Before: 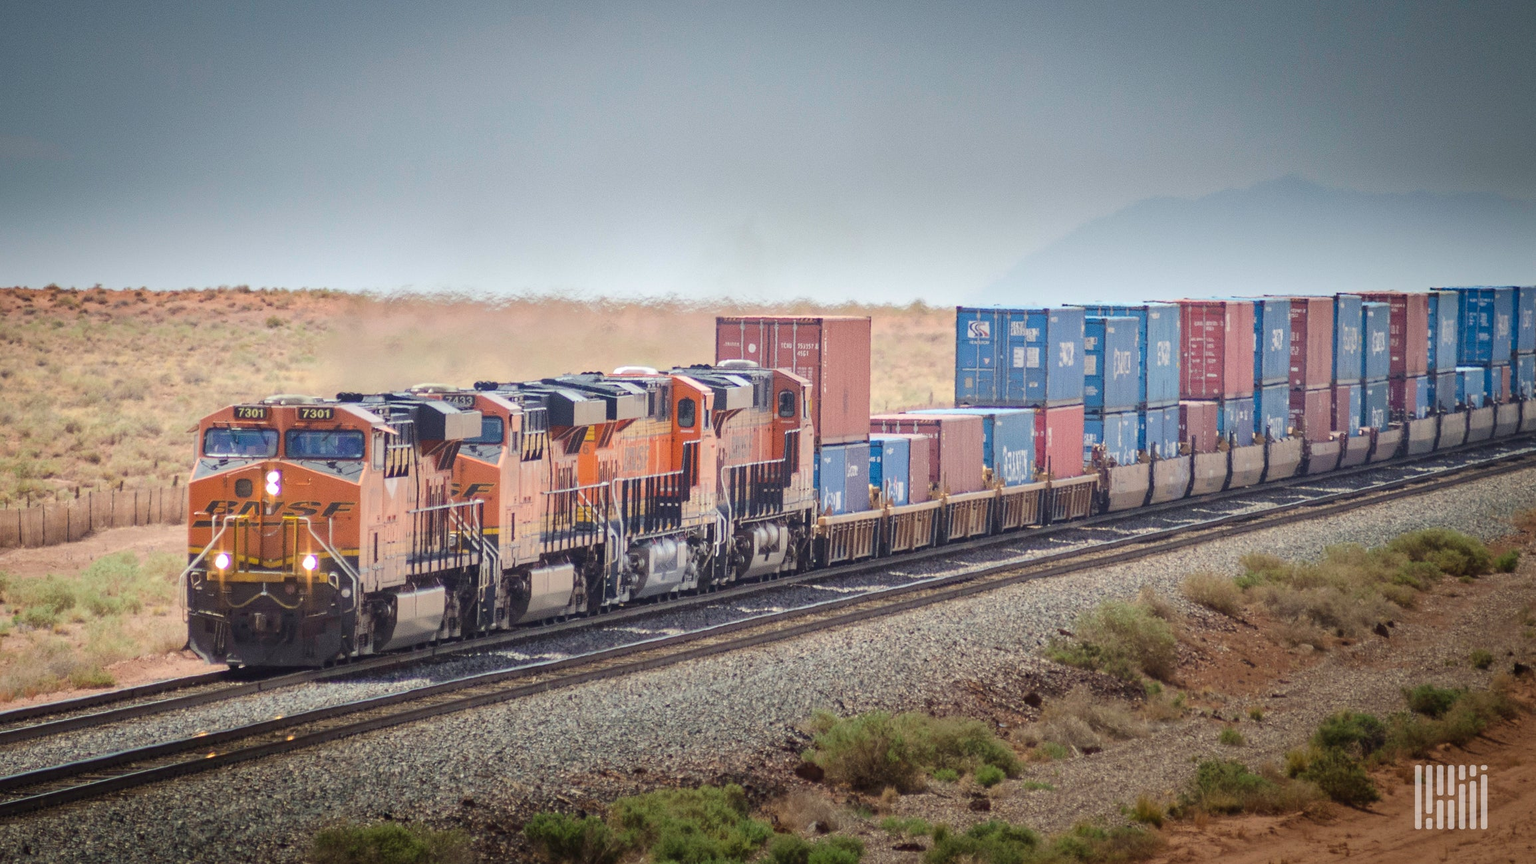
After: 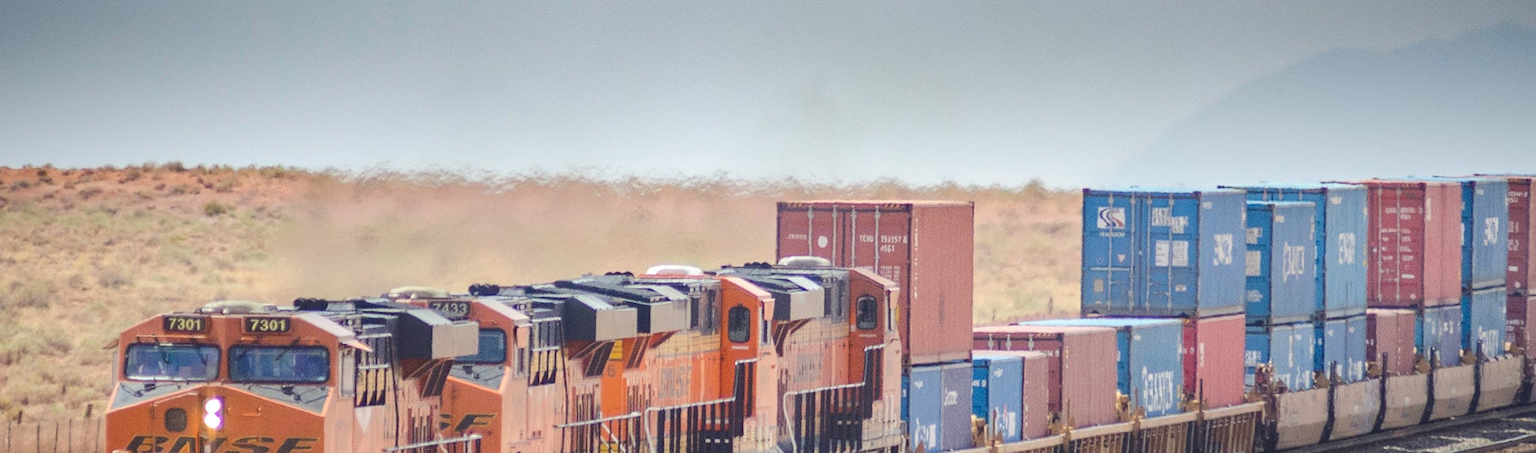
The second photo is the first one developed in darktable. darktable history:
crop: left 6.921%, top 18.346%, right 14.498%, bottom 40.435%
